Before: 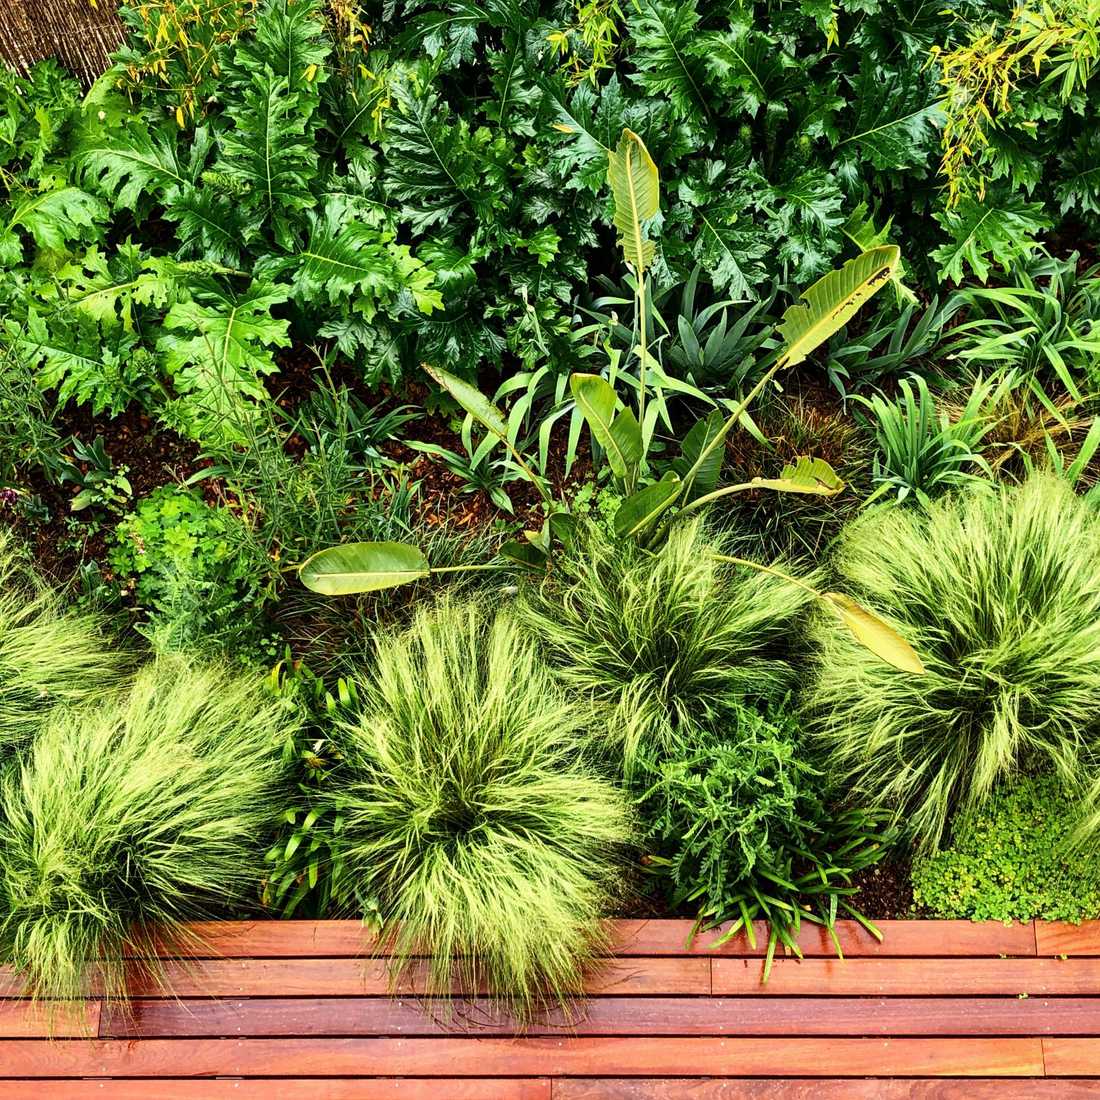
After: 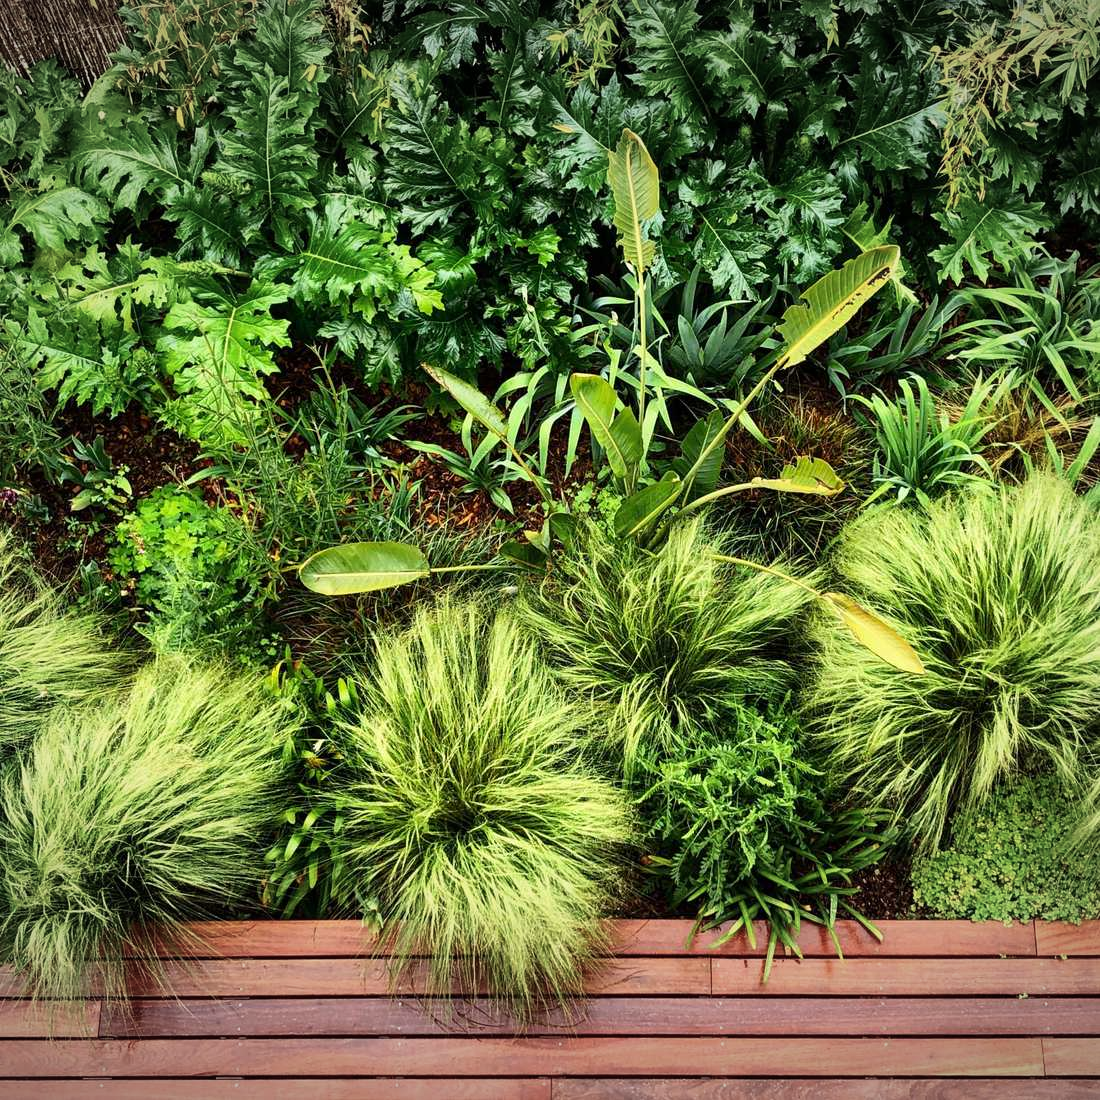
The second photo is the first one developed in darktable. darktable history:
white balance: emerald 1
vignetting: fall-off radius 100%, width/height ratio 1.337
